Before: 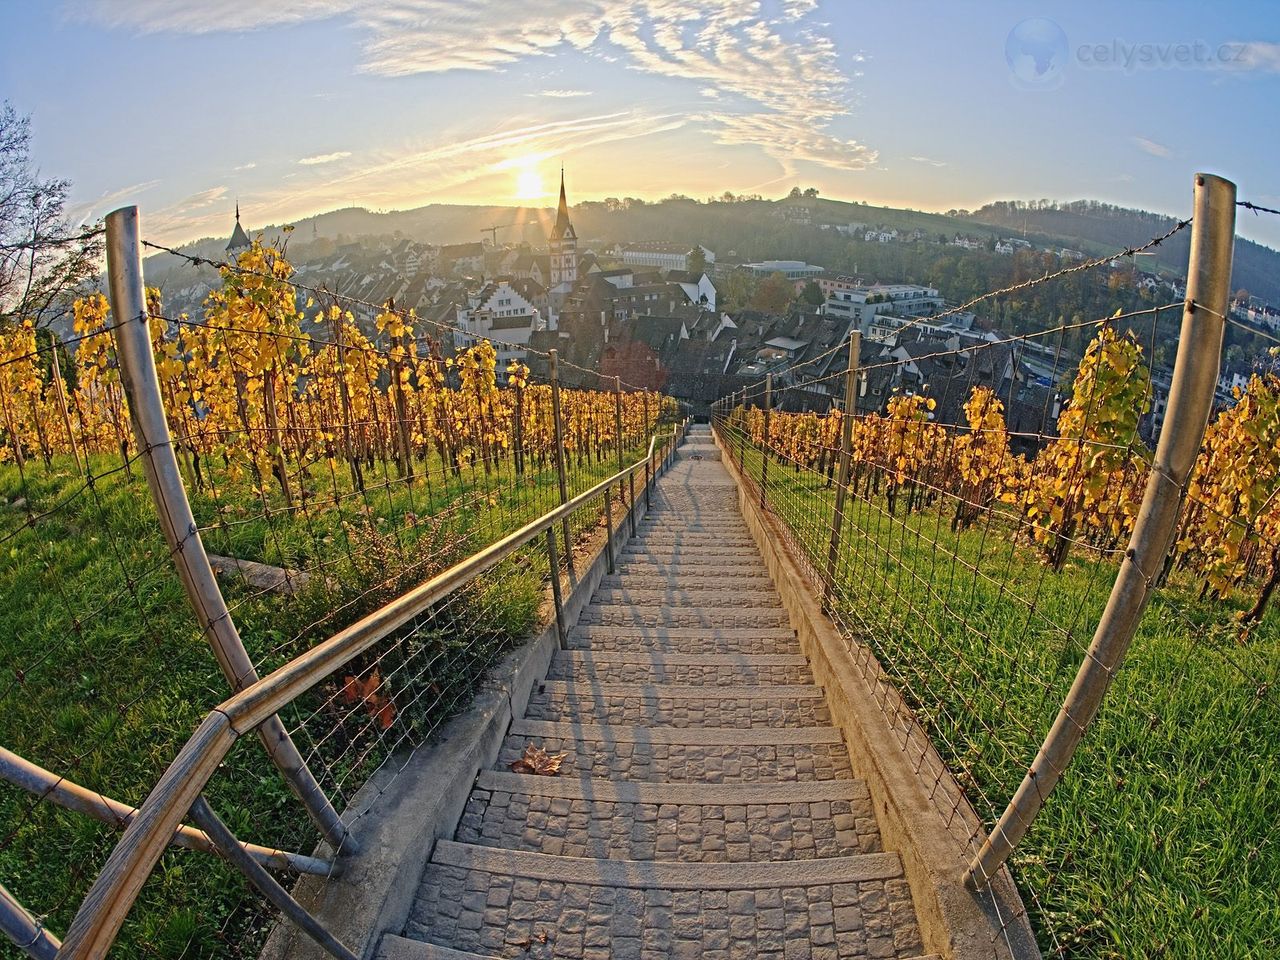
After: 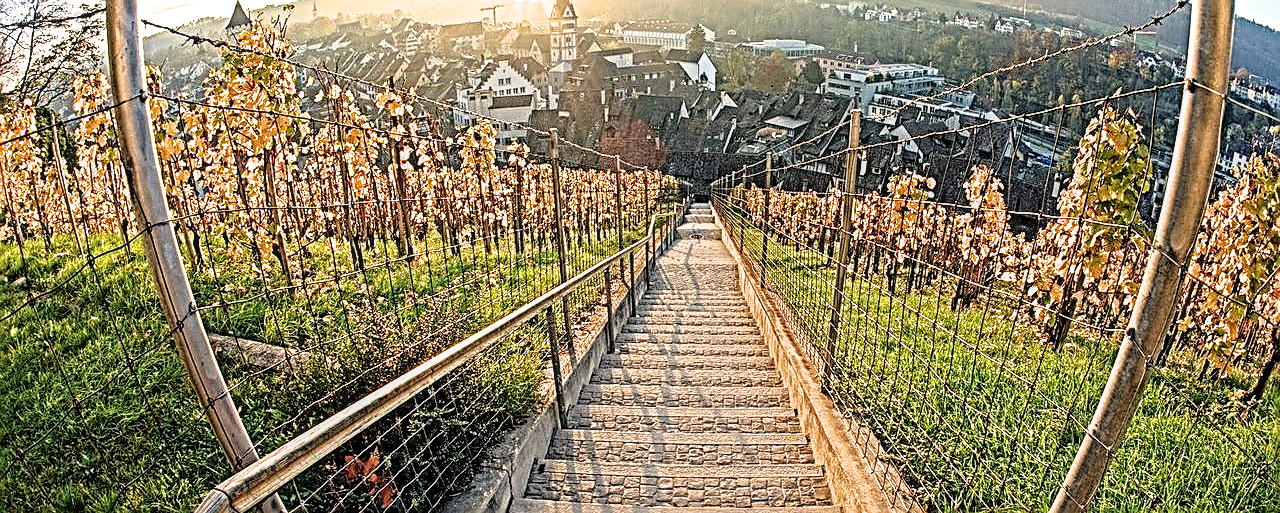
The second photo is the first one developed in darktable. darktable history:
tone curve: curves: ch0 [(0, 0) (0.224, 0.12) (0.375, 0.296) (0.528, 0.472) (0.681, 0.634) (0.8, 0.766) (0.873, 0.877) (1, 1)], preserve colors basic power
filmic rgb: black relative exposure -4.93 EV, white relative exposure 2.84 EV, hardness 3.72
local contrast: detail 130%
sharpen: amount 0.901
exposure: exposure 1.2 EV, compensate highlight preservation false
white balance: red 1.045, blue 0.932
crop and rotate: top 23.043%, bottom 23.437%
